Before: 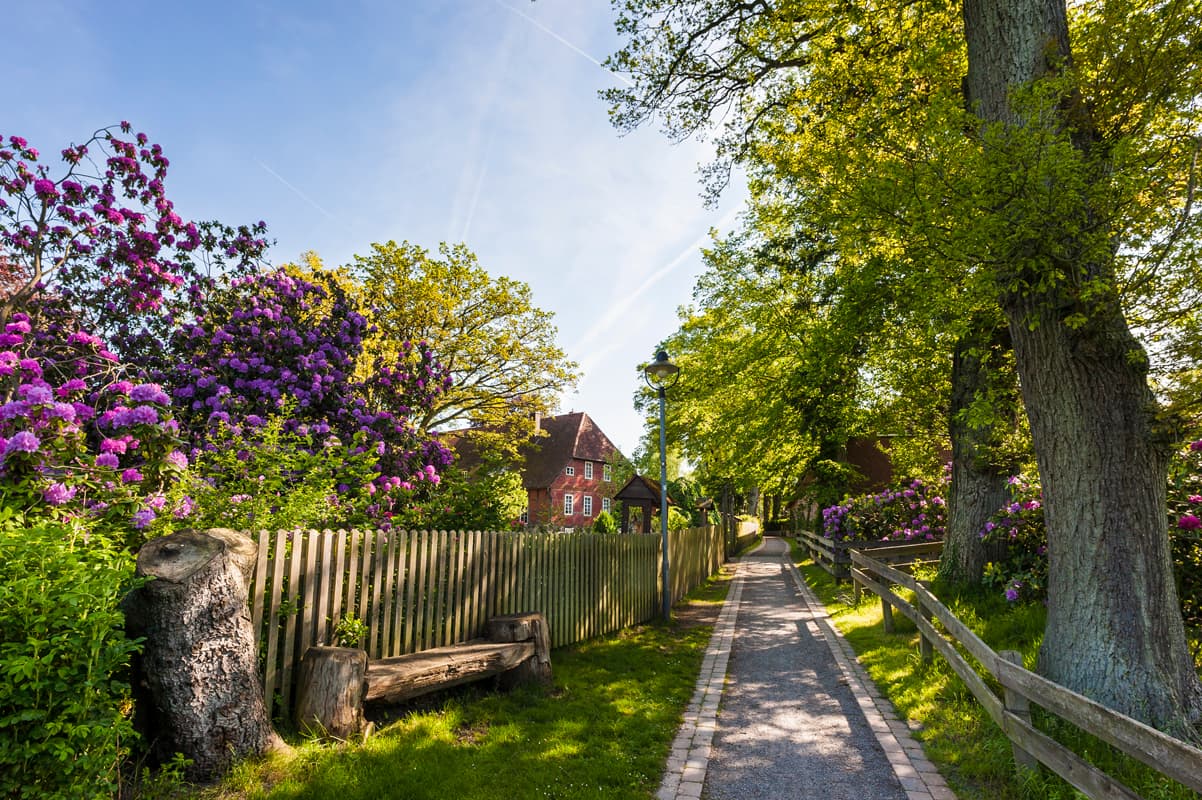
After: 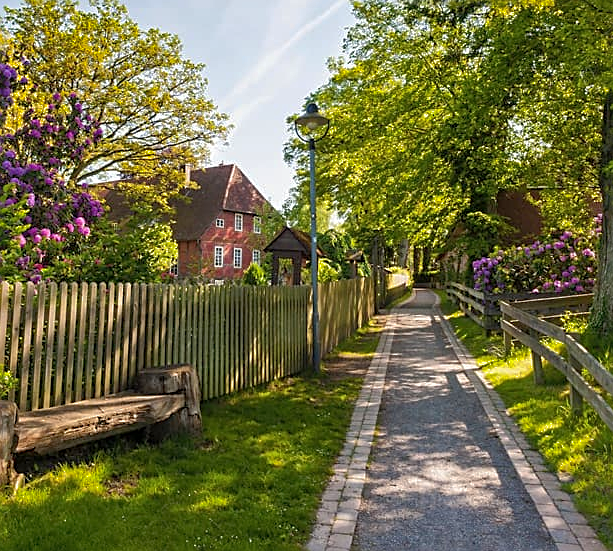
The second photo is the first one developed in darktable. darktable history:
crop and rotate: left 29.131%, top 31.04%, right 19.82%
sharpen: on, module defaults
shadows and highlights: on, module defaults
